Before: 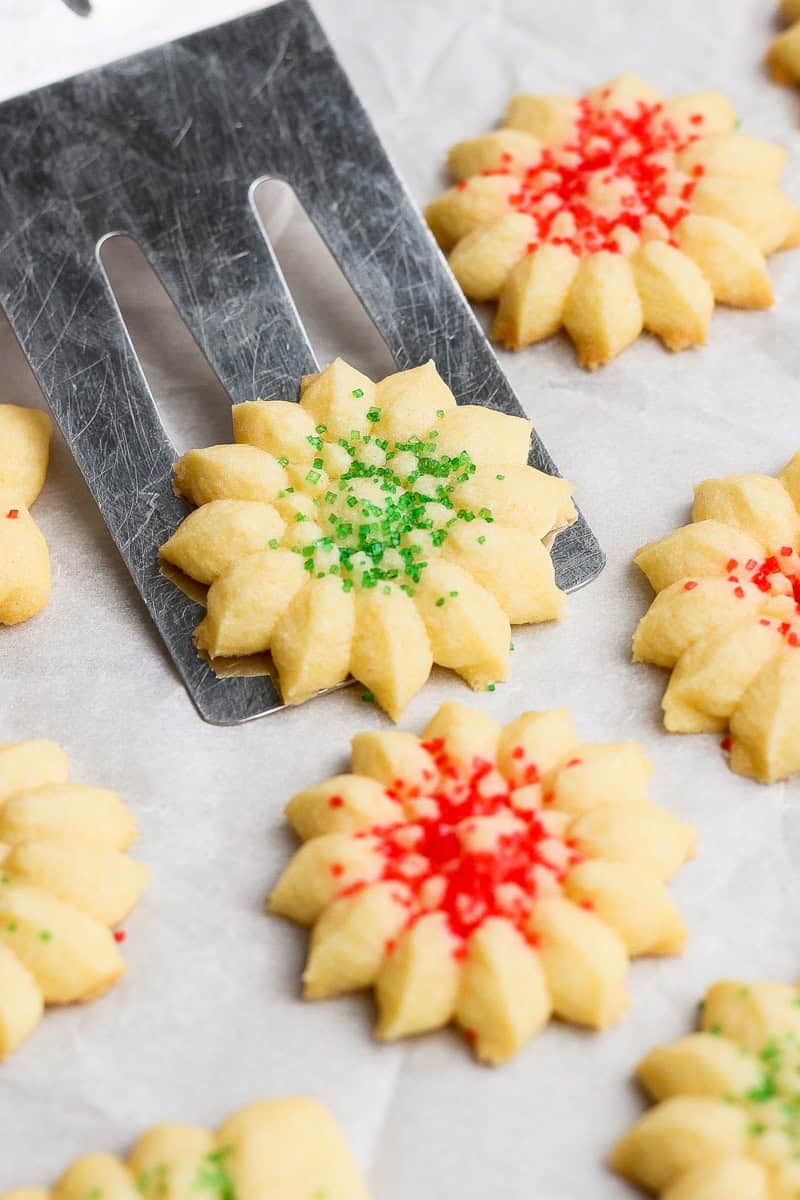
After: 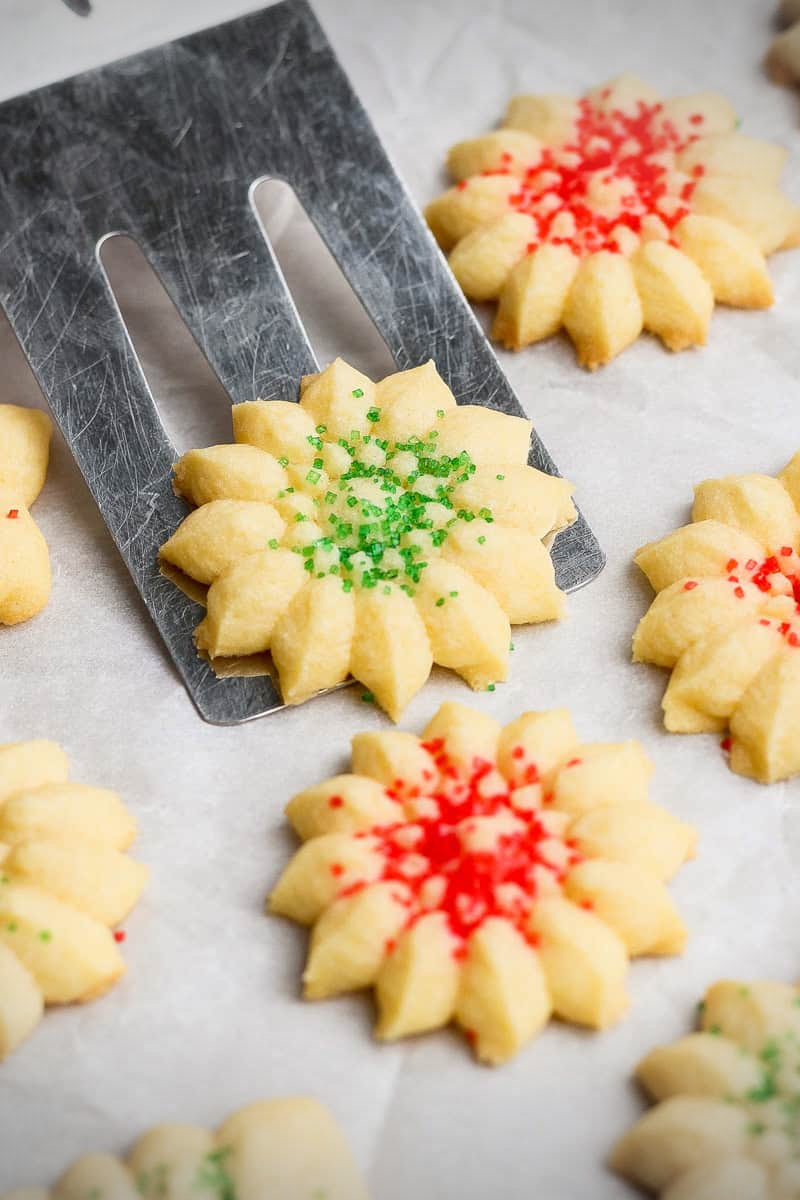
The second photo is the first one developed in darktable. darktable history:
vignetting: fall-off start 88.86%, fall-off radius 44.12%, width/height ratio 1.166
